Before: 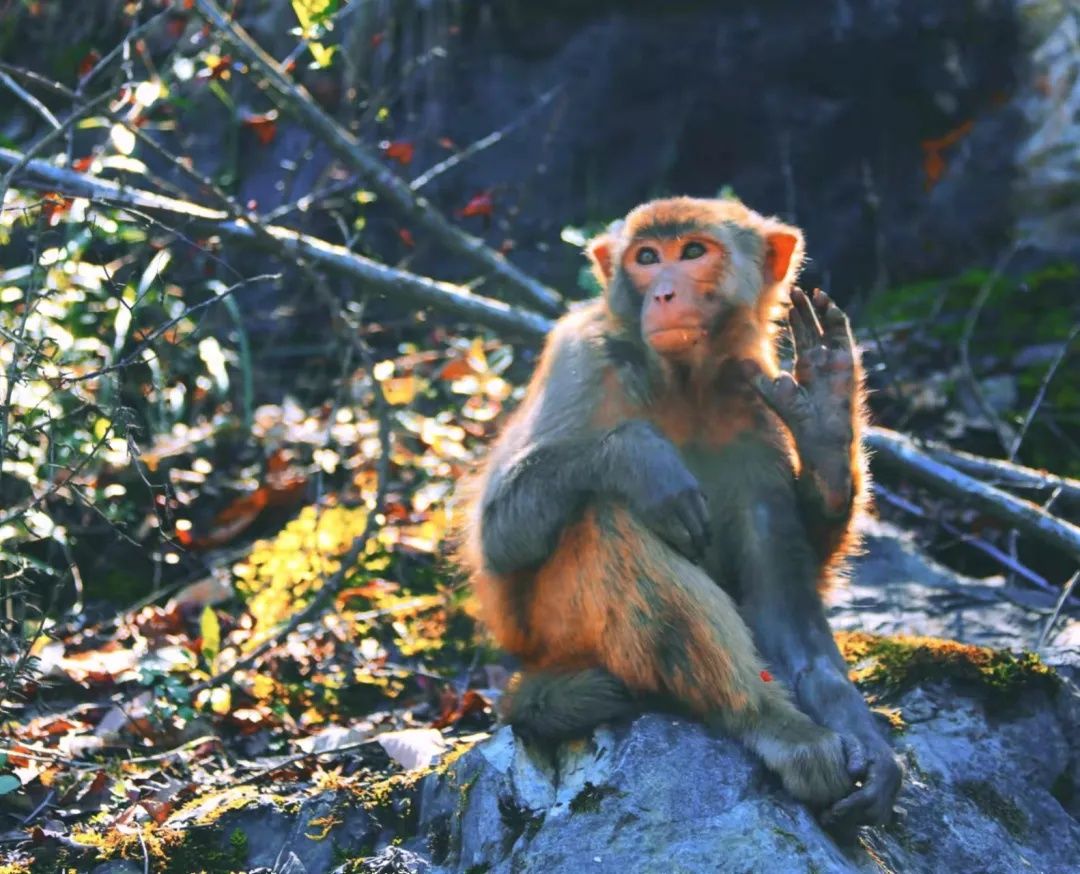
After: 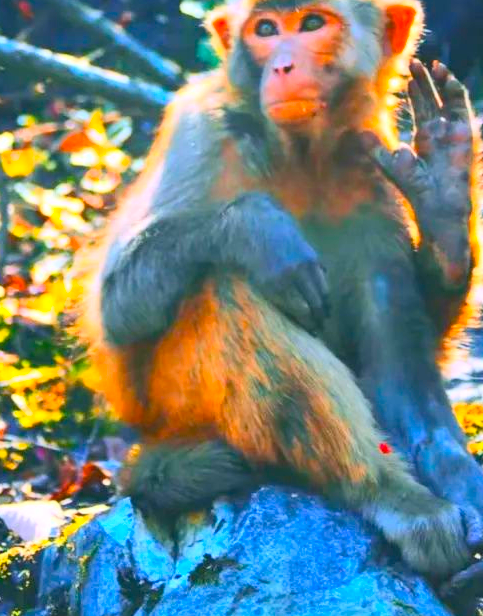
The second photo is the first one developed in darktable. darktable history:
contrast brightness saturation: contrast 0.238, brightness 0.262, saturation 0.391
color balance rgb: perceptual saturation grading › global saturation 37.193%, global vibrance 20%
crop: left 35.354%, top 26.101%, right 19.903%, bottom 3.371%
